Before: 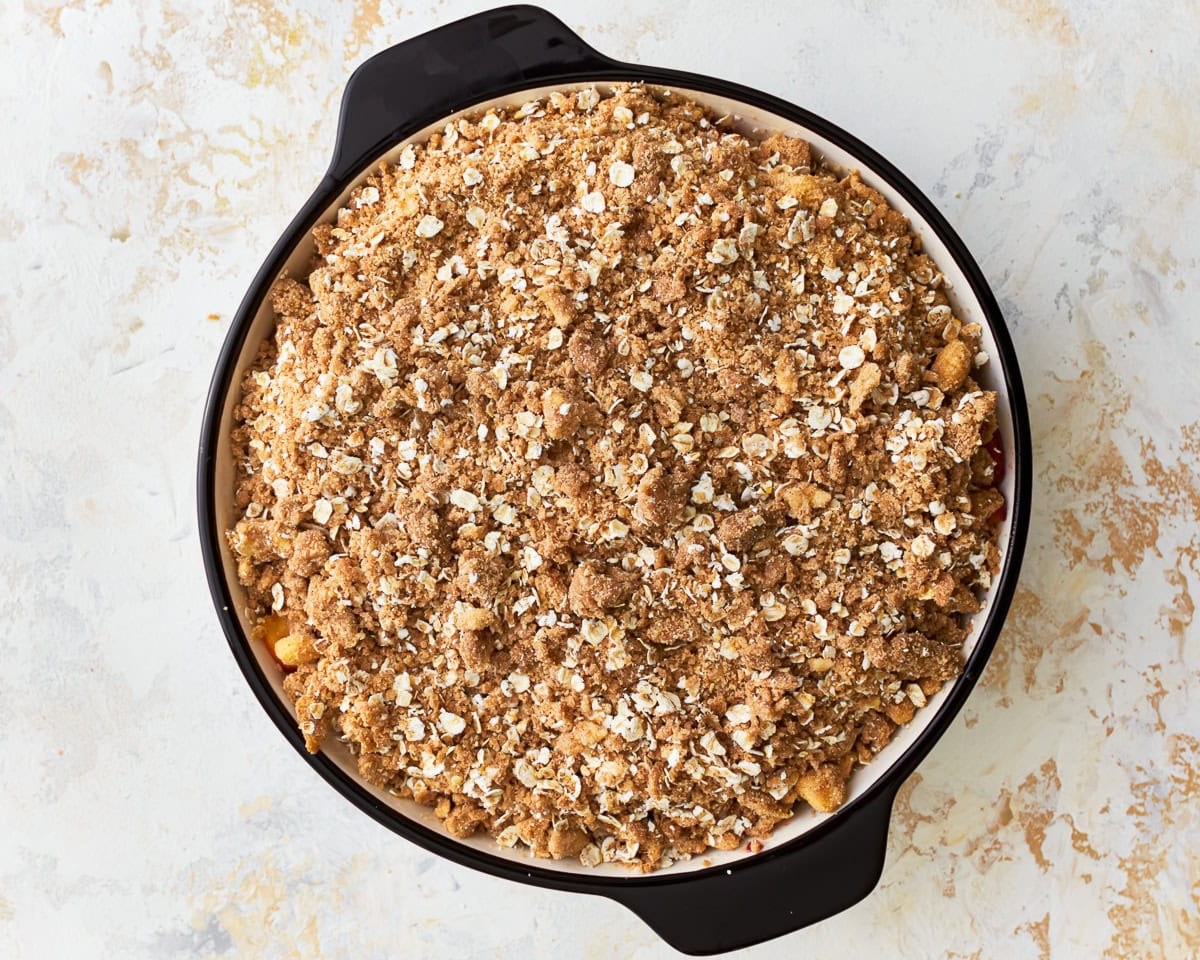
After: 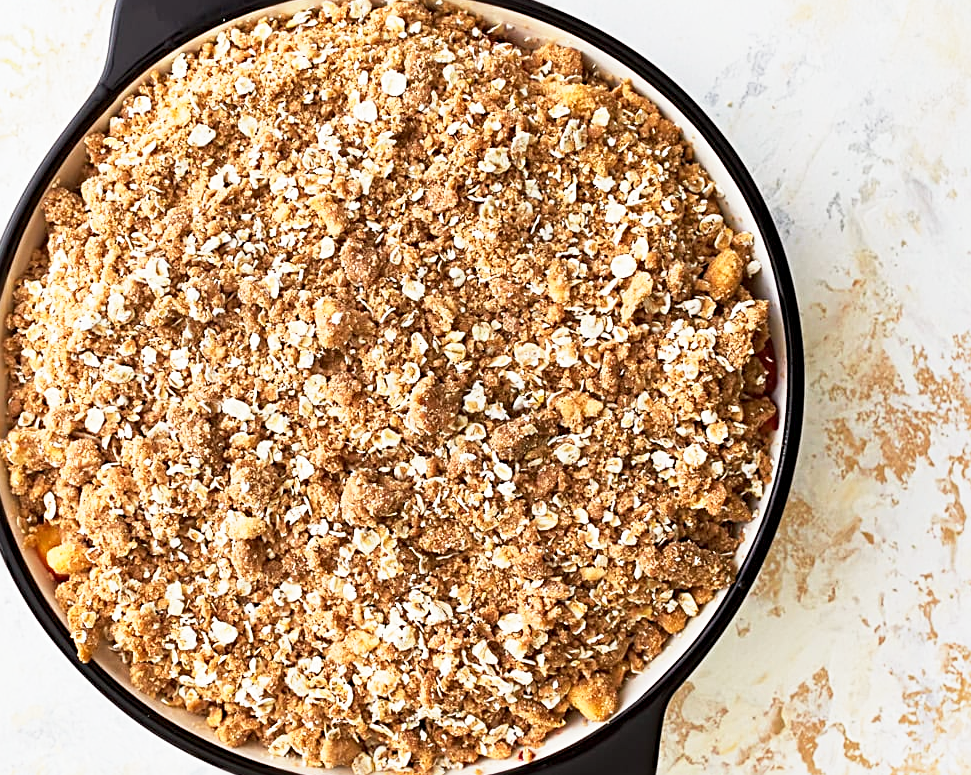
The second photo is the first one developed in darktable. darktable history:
crop: left 19.069%, top 9.538%, right 0.001%, bottom 9.631%
sharpen: radius 2.766
base curve: curves: ch0 [(0, 0) (0.579, 0.807) (1, 1)], preserve colors none
